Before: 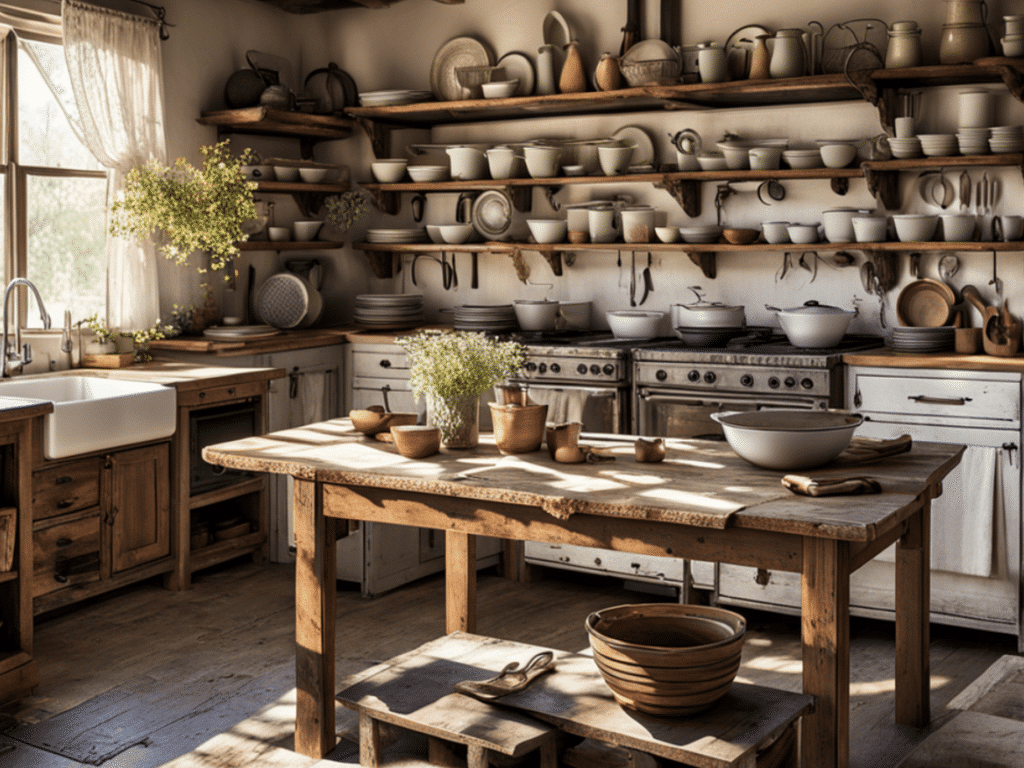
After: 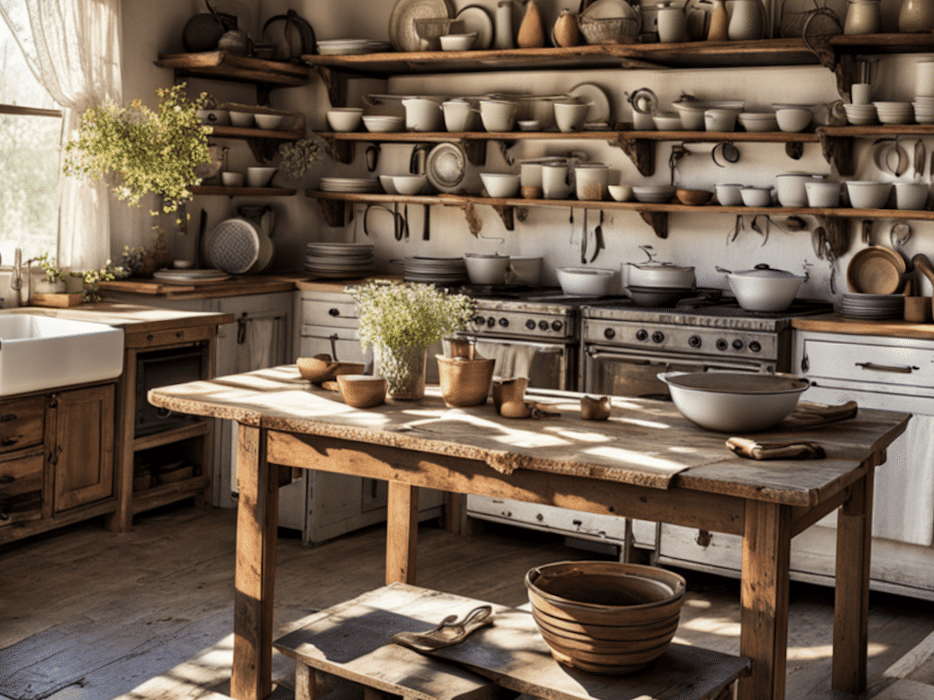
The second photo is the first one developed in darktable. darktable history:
shadows and highlights: shadows 35, highlights -35, soften with gaussian
crop and rotate: angle -1.96°, left 3.097%, top 4.154%, right 1.586%, bottom 0.529%
